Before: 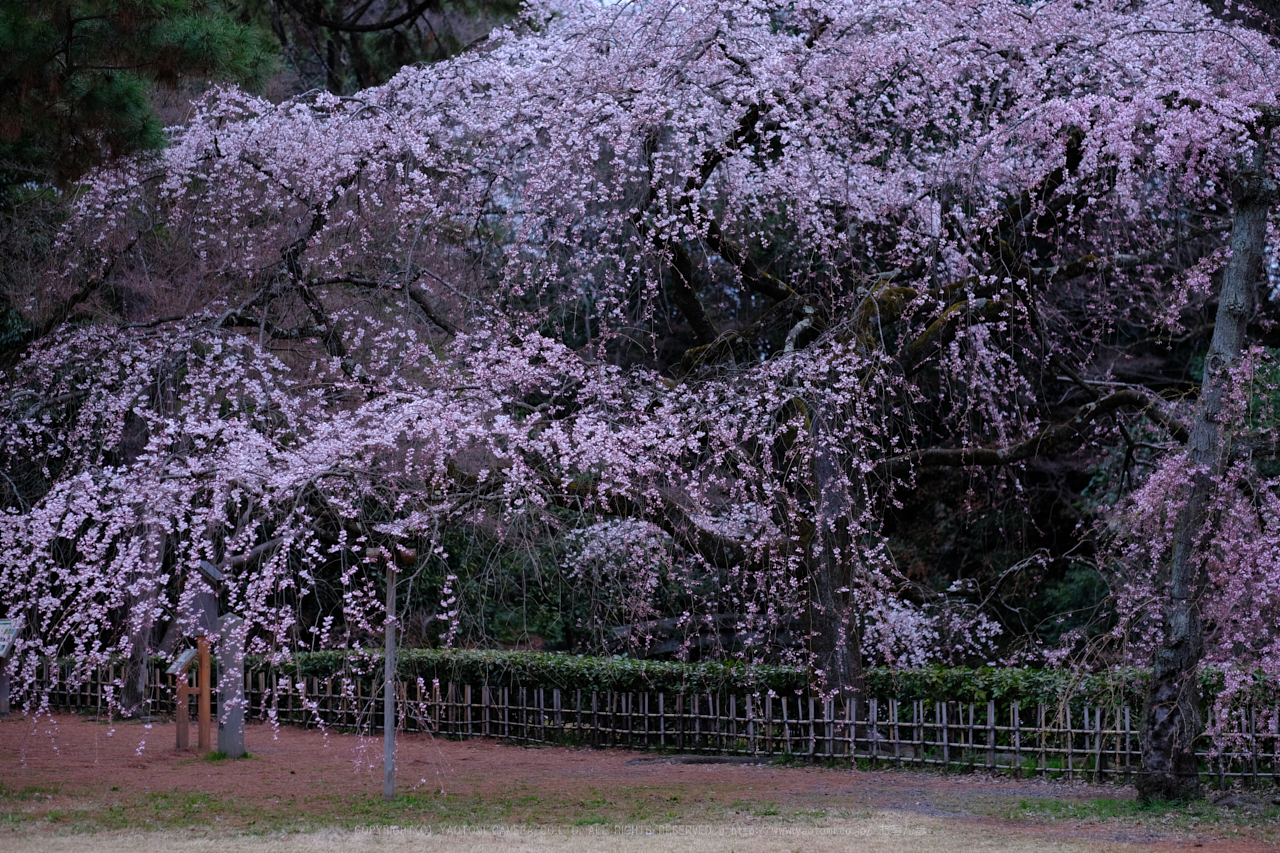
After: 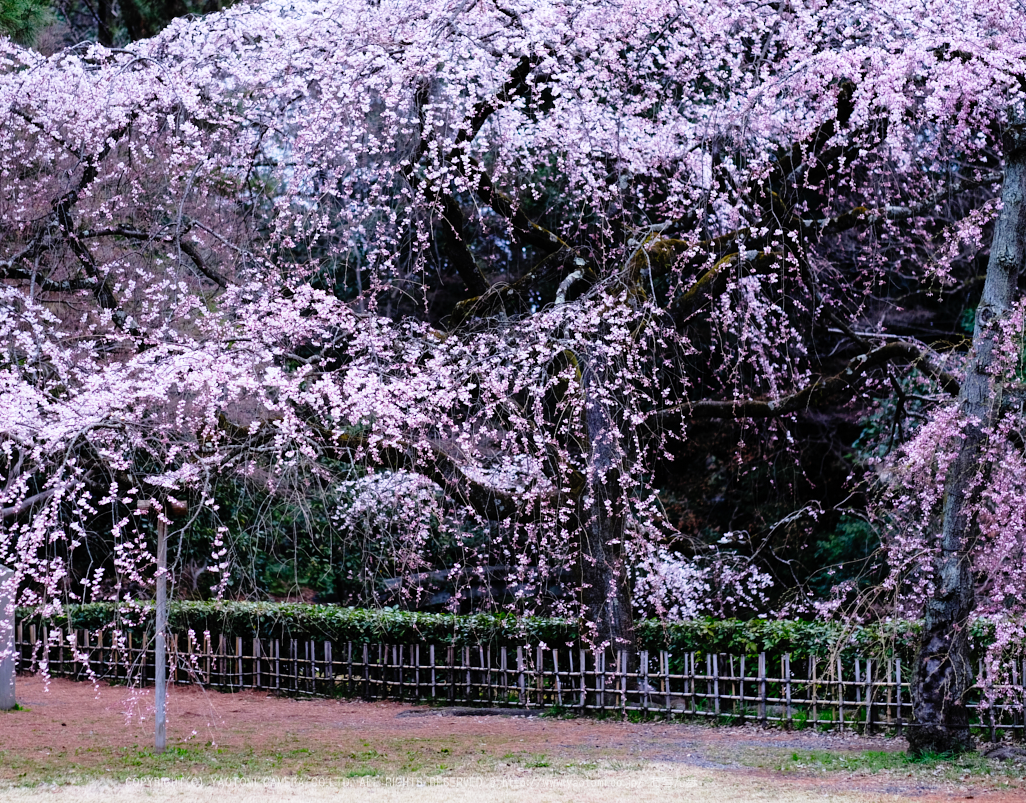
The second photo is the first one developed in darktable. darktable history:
base curve: curves: ch0 [(0, 0) (0.012, 0.01) (0.073, 0.168) (0.31, 0.711) (0.645, 0.957) (1, 1)], preserve colors none
tone equalizer: edges refinement/feathering 500, mask exposure compensation -1.57 EV, preserve details no
color zones: curves: ch1 [(0, 0.469) (0.01, 0.469) (0.12, 0.446) (0.248, 0.469) (0.5, 0.5) (0.748, 0.5) (0.99, 0.469) (1, 0.469)]
crop and rotate: left 17.954%, top 5.823%, right 1.837%
